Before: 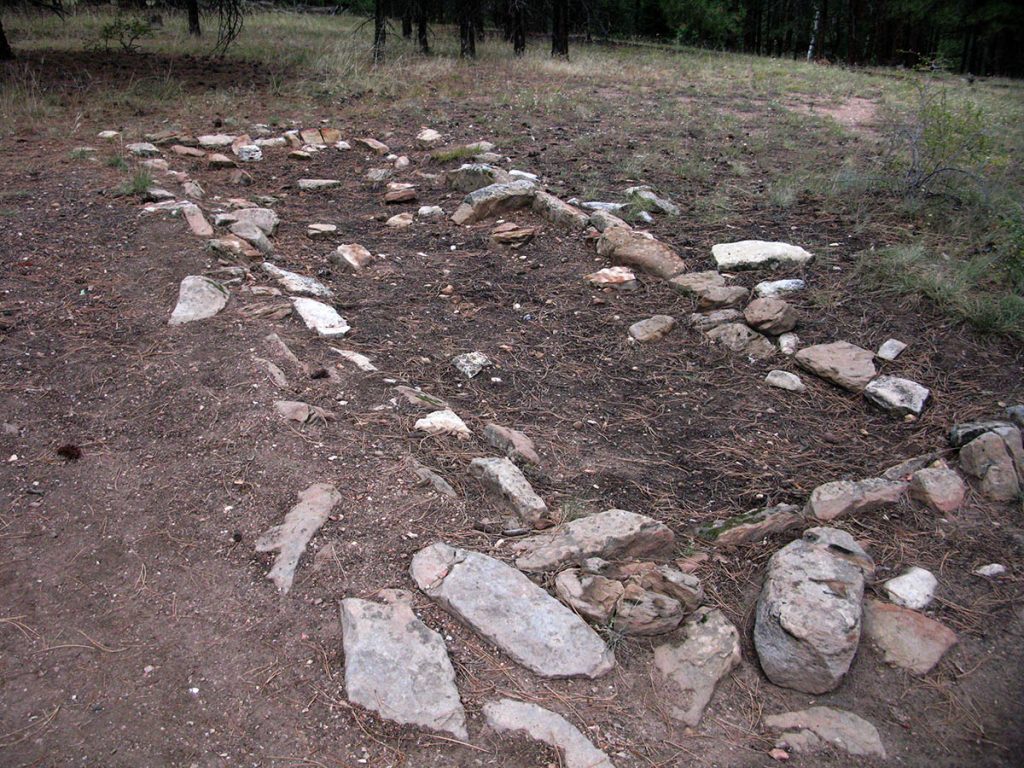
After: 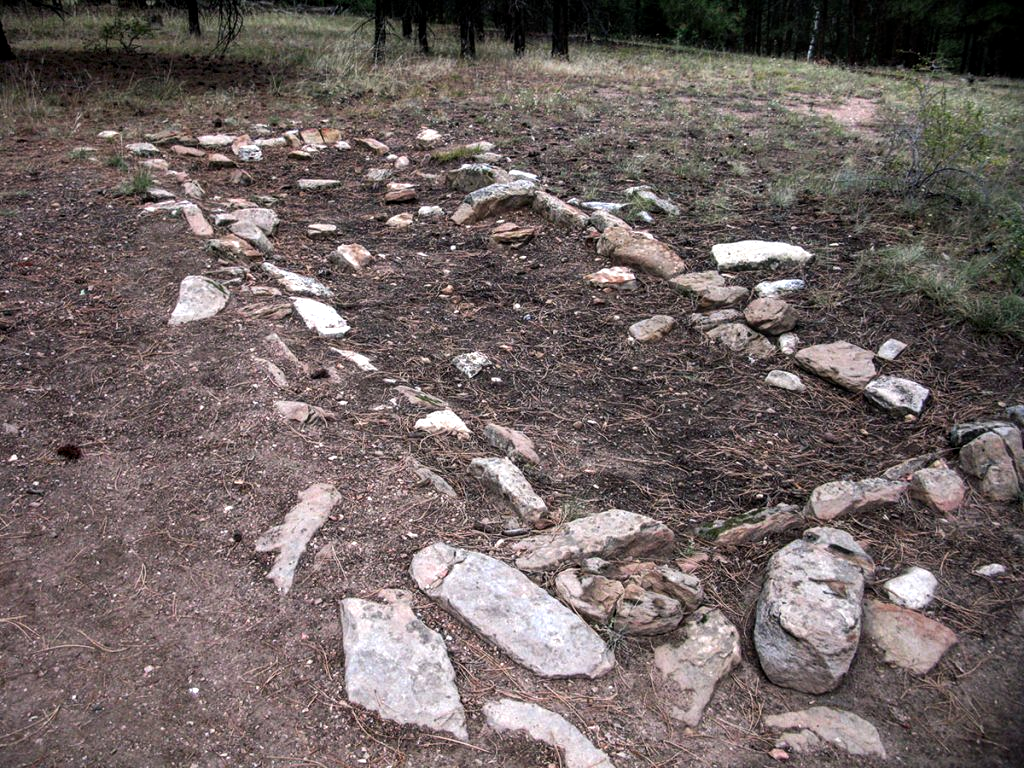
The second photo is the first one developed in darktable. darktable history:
tone equalizer: -8 EV -0.417 EV, -7 EV -0.389 EV, -6 EV -0.333 EV, -5 EV -0.222 EV, -3 EV 0.222 EV, -2 EV 0.333 EV, -1 EV 0.389 EV, +0 EV 0.417 EV, edges refinement/feathering 500, mask exposure compensation -1.57 EV, preserve details no
white balance: red 1, blue 1
local contrast: on, module defaults
